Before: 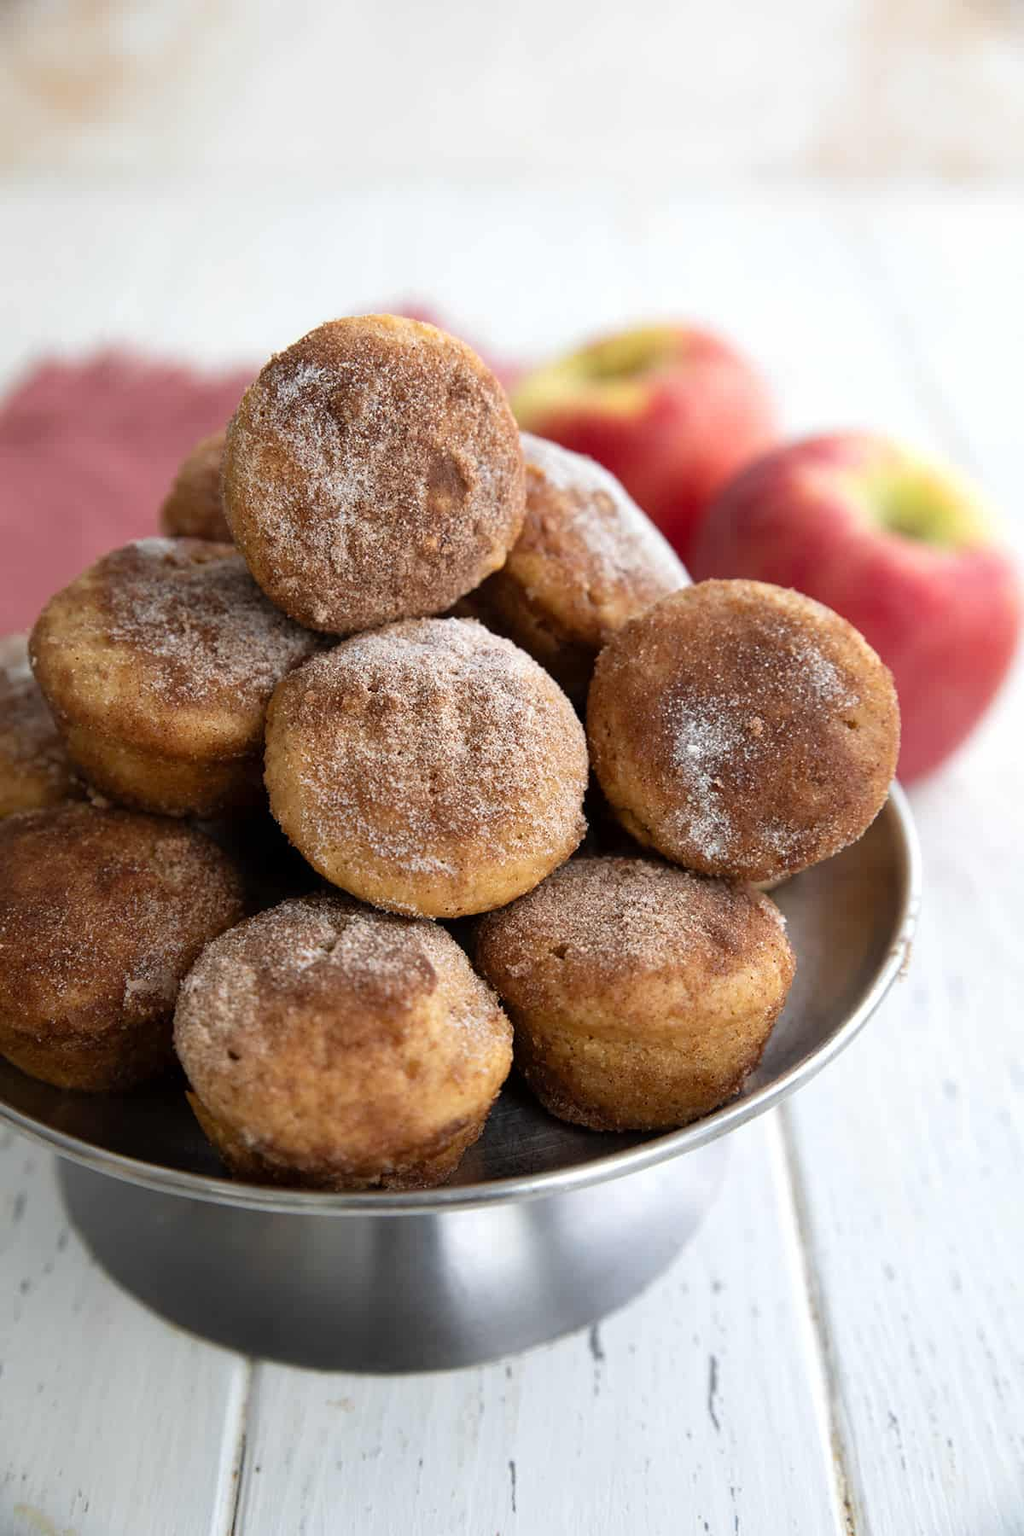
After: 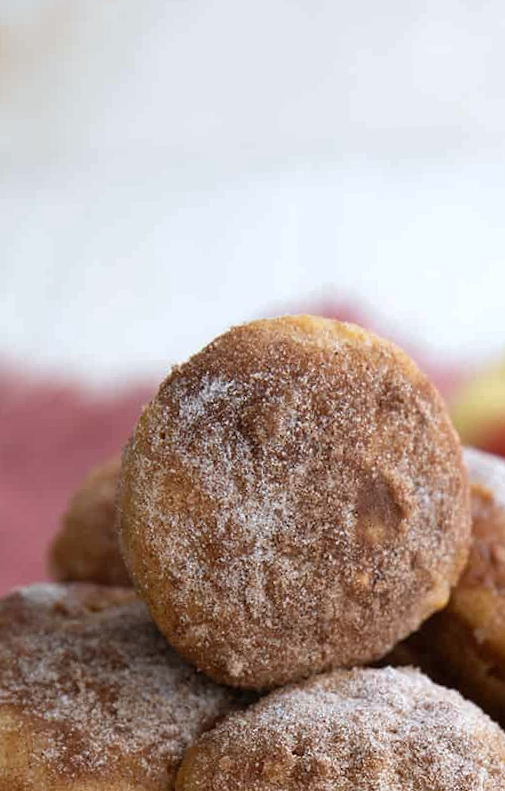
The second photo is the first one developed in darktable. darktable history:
white balance: red 0.983, blue 1.036
rotate and perspective: rotation -1.32°, lens shift (horizontal) -0.031, crop left 0.015, crop right 0.985, crop top 0.047, crop bottom 0.982
crop and rotate: left 10.817%, top 0.062%, right 47.194%, bottom 53.626%
tone curve: curves: ch0 [(0, 0) (0.915, 0.89) (1, 1)]
